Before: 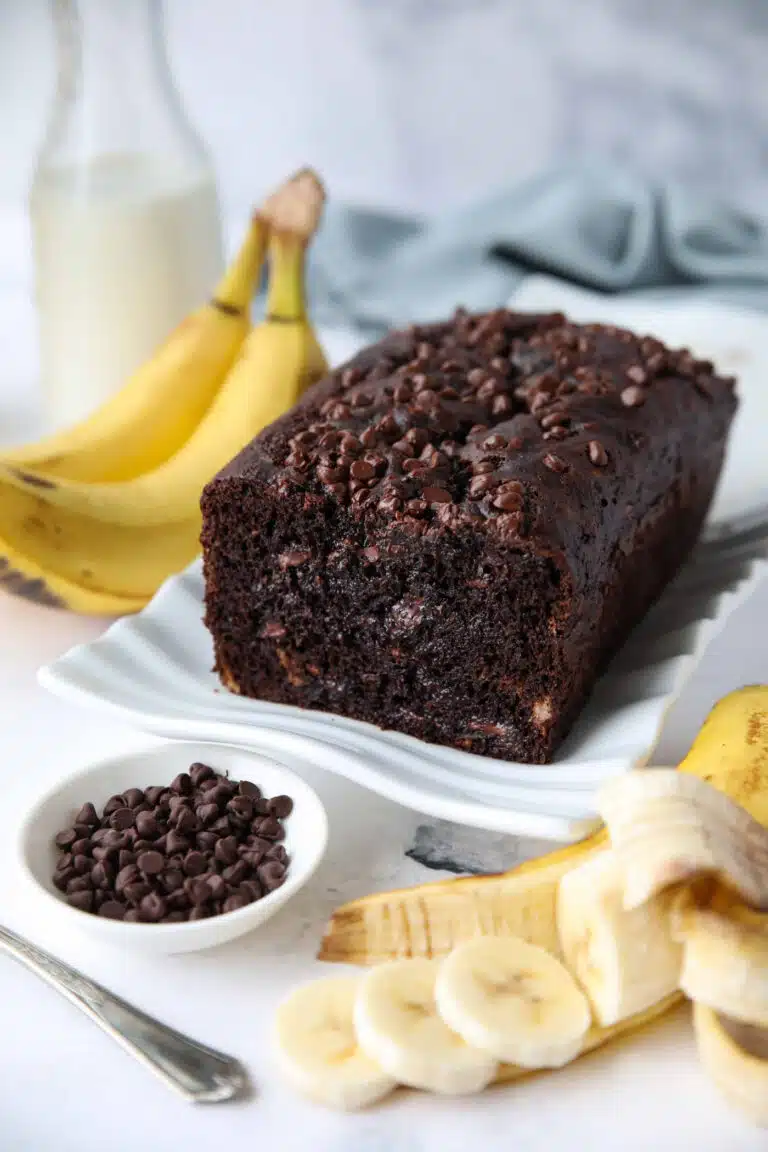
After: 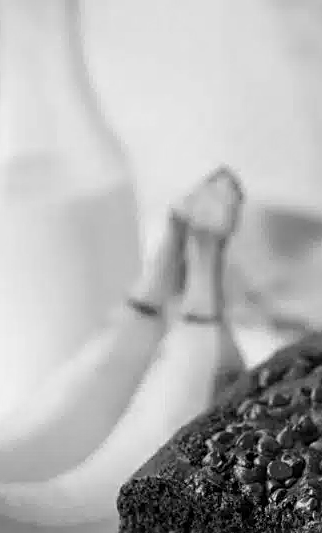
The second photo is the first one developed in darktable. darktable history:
crop and rotate: left 10.817%, top 0.062%, right 47.194%, bottom 53.626%
monochrome: on, module defaults
sharpen: on, module defaults
